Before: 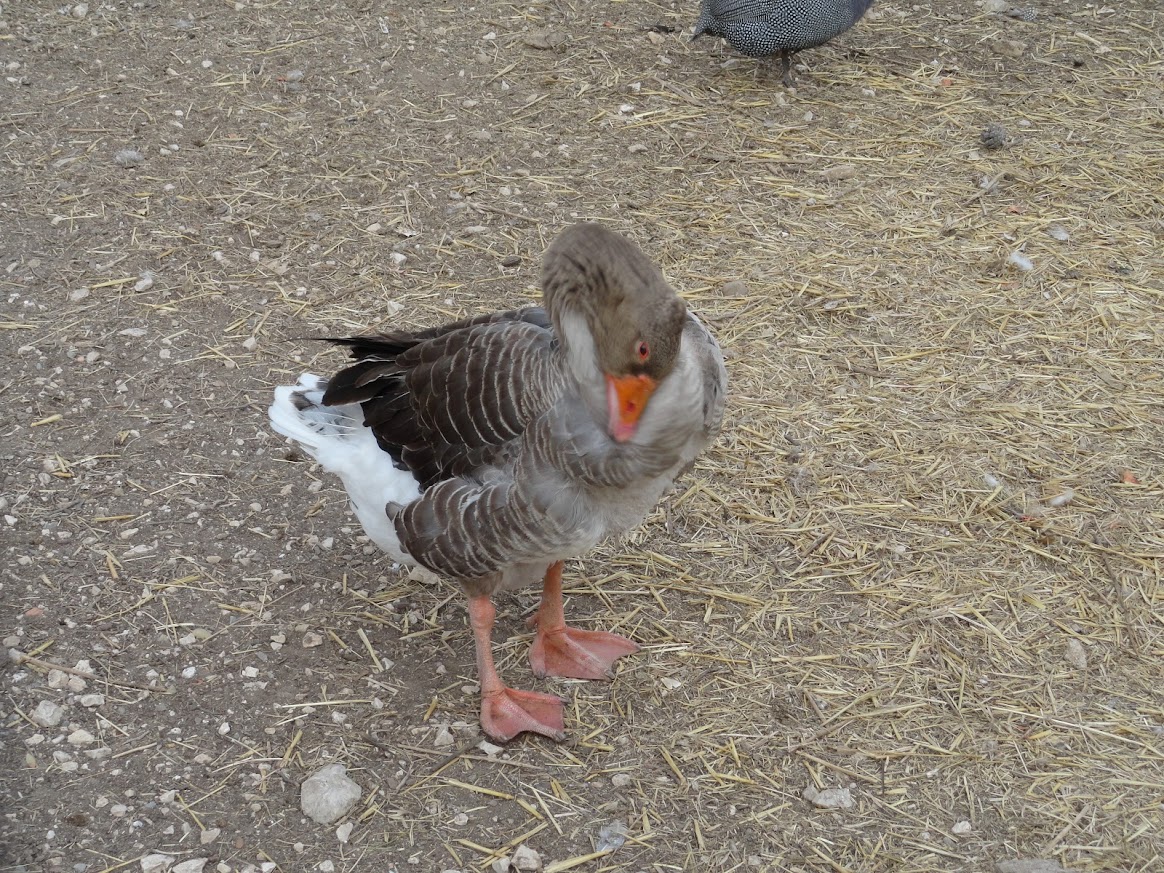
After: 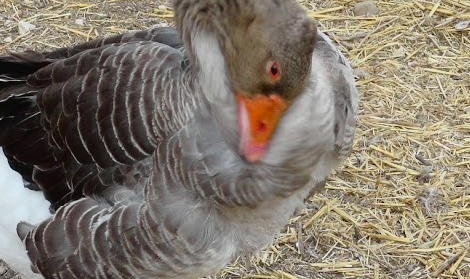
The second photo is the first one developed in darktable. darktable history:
crop: left 31.751%, top 32.172%, right 27.8%, bottom 35.83%
tone curve: curves: ch0 [(0, 0.024) (0.031, 0.027) (0.113, 0.069) (0.198, 0.18) (0.304, 0.303) (0.441, 0.462) (0.557, 0.6) (0.711, 0.79) (0.812, 0.878) (0.927, 0.935) (1, 0.963)]; ch1 [(0, 0) (0.222, 0.2) (0.343, 0.325) (0.45, 0.441) (0.502, 0.501) (0.527, 0.534) (0.55, 0.561) (0.632, 0.656) (0.735, 0.754) (1, 1)]; ch2 [(0, 0) (0.249, 0.222) (0.352, 0.348) (0.424, 0.439) (0.476, 0.482) (0.499, 0.501) (0.517, 0.516) (0.532, 0.544) (0.558, 0.585) (0.596, 0.629) (0.726, 0.745) (0.82, 0.796) (0.998, 0.928)], color space Lab, independent channels, preserve colors none
